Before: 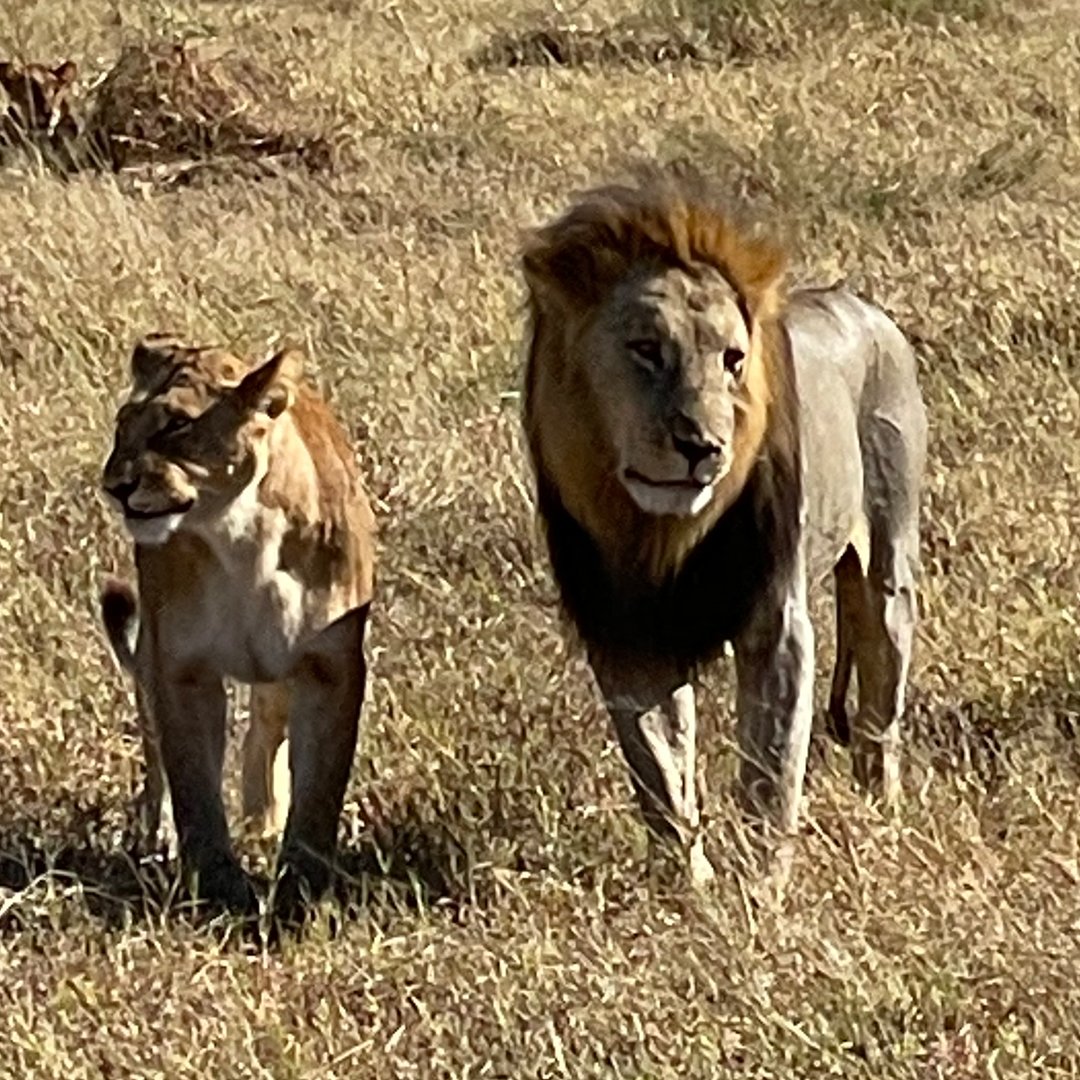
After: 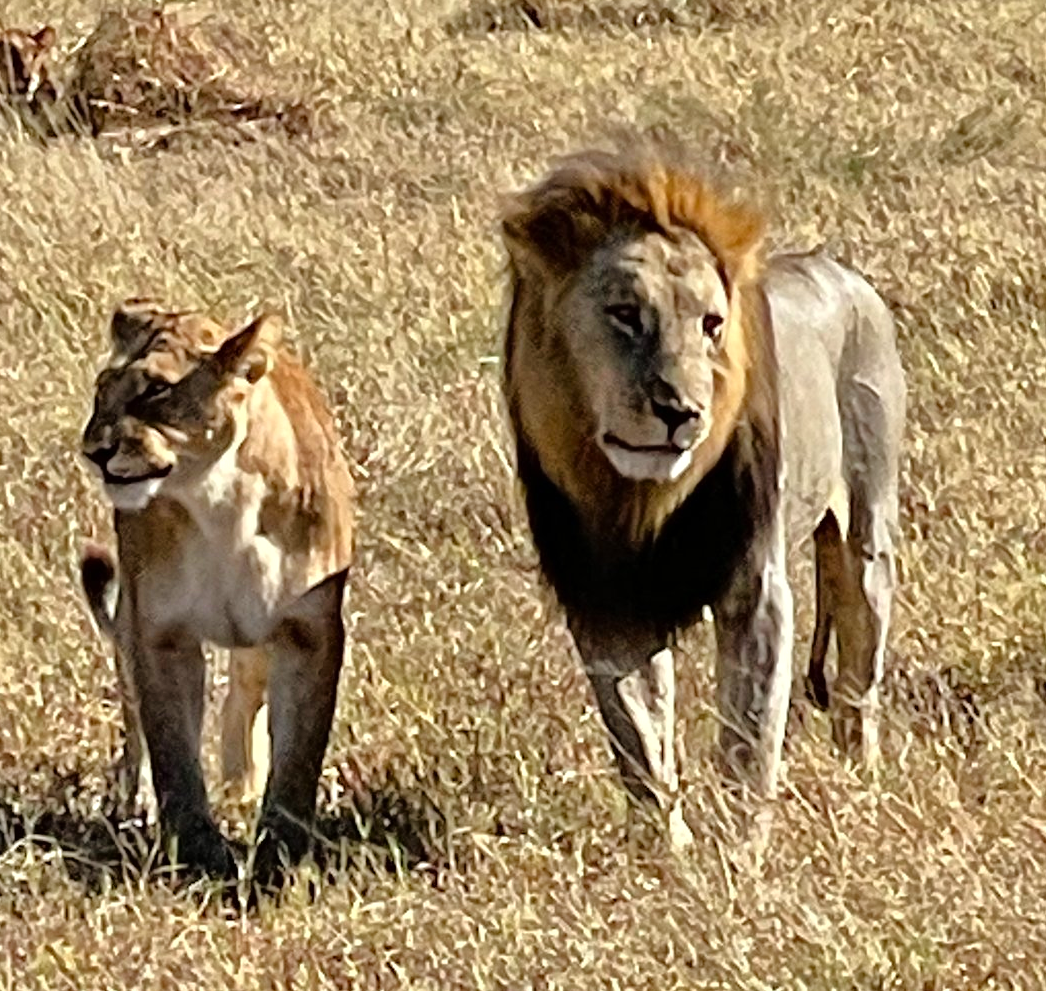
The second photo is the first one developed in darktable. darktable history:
tone equalizer: -7 EV 0.15 EV, -6 EV 0.6 EV, -5 EV 1.15 EV, -4 EV 1.33 EV, -3 EV 1.15 EV, -2 EV 0.6 EV, -1 EV 0.15 EV, mask exposure compensation -0.5 EV
crop: left 1.964%, top 3.251%, right 1.122%, bottom 4.933%
